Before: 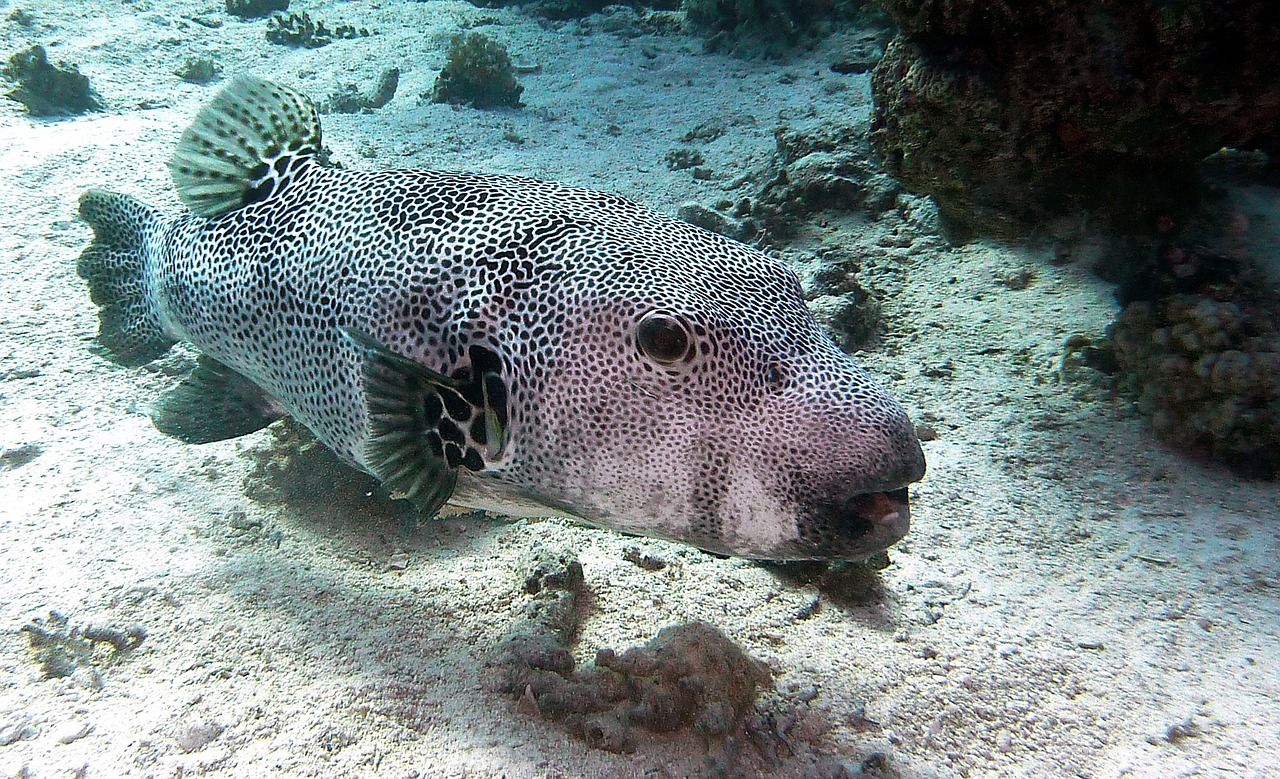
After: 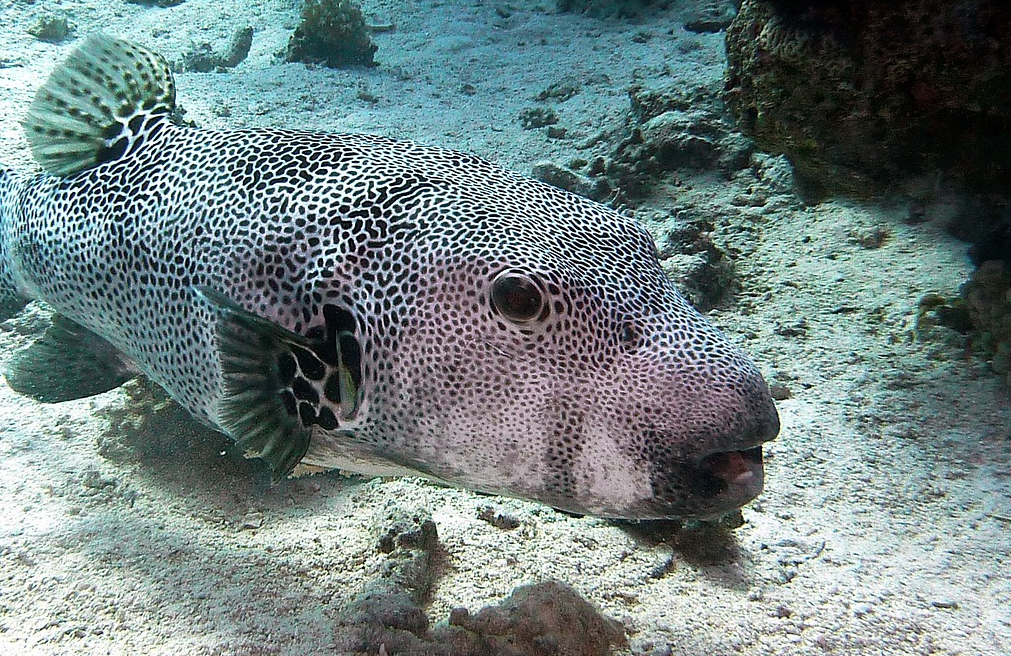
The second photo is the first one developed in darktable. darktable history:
crop: left 11.43%, top 5.278%, right 9.576%, bottom 10.396%
